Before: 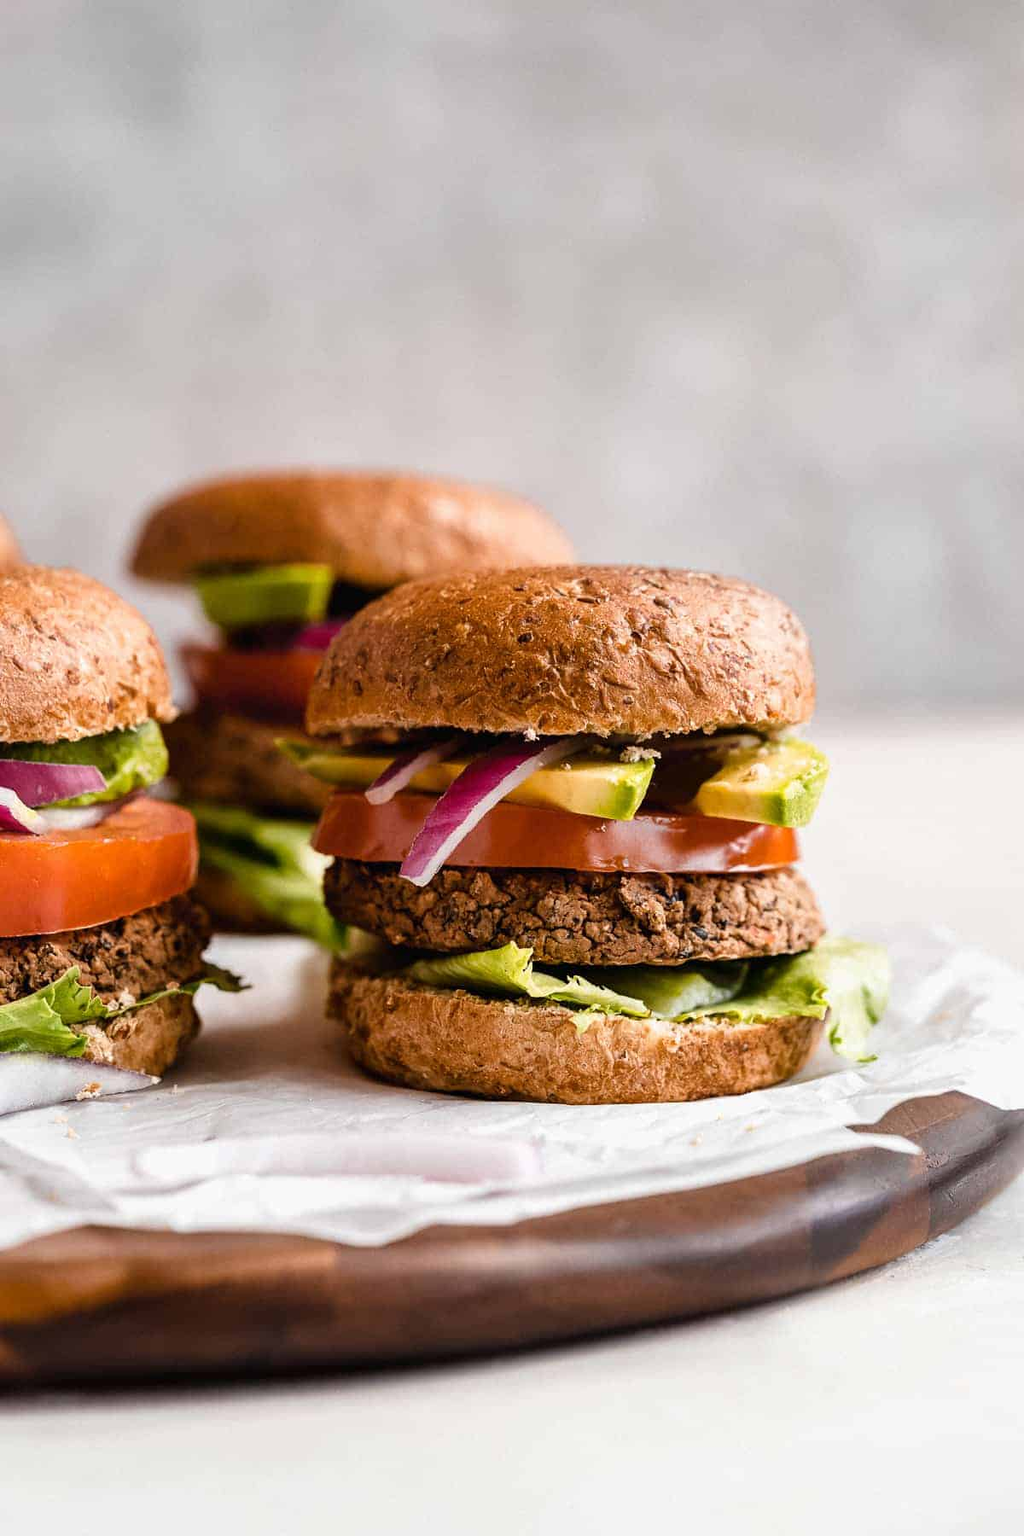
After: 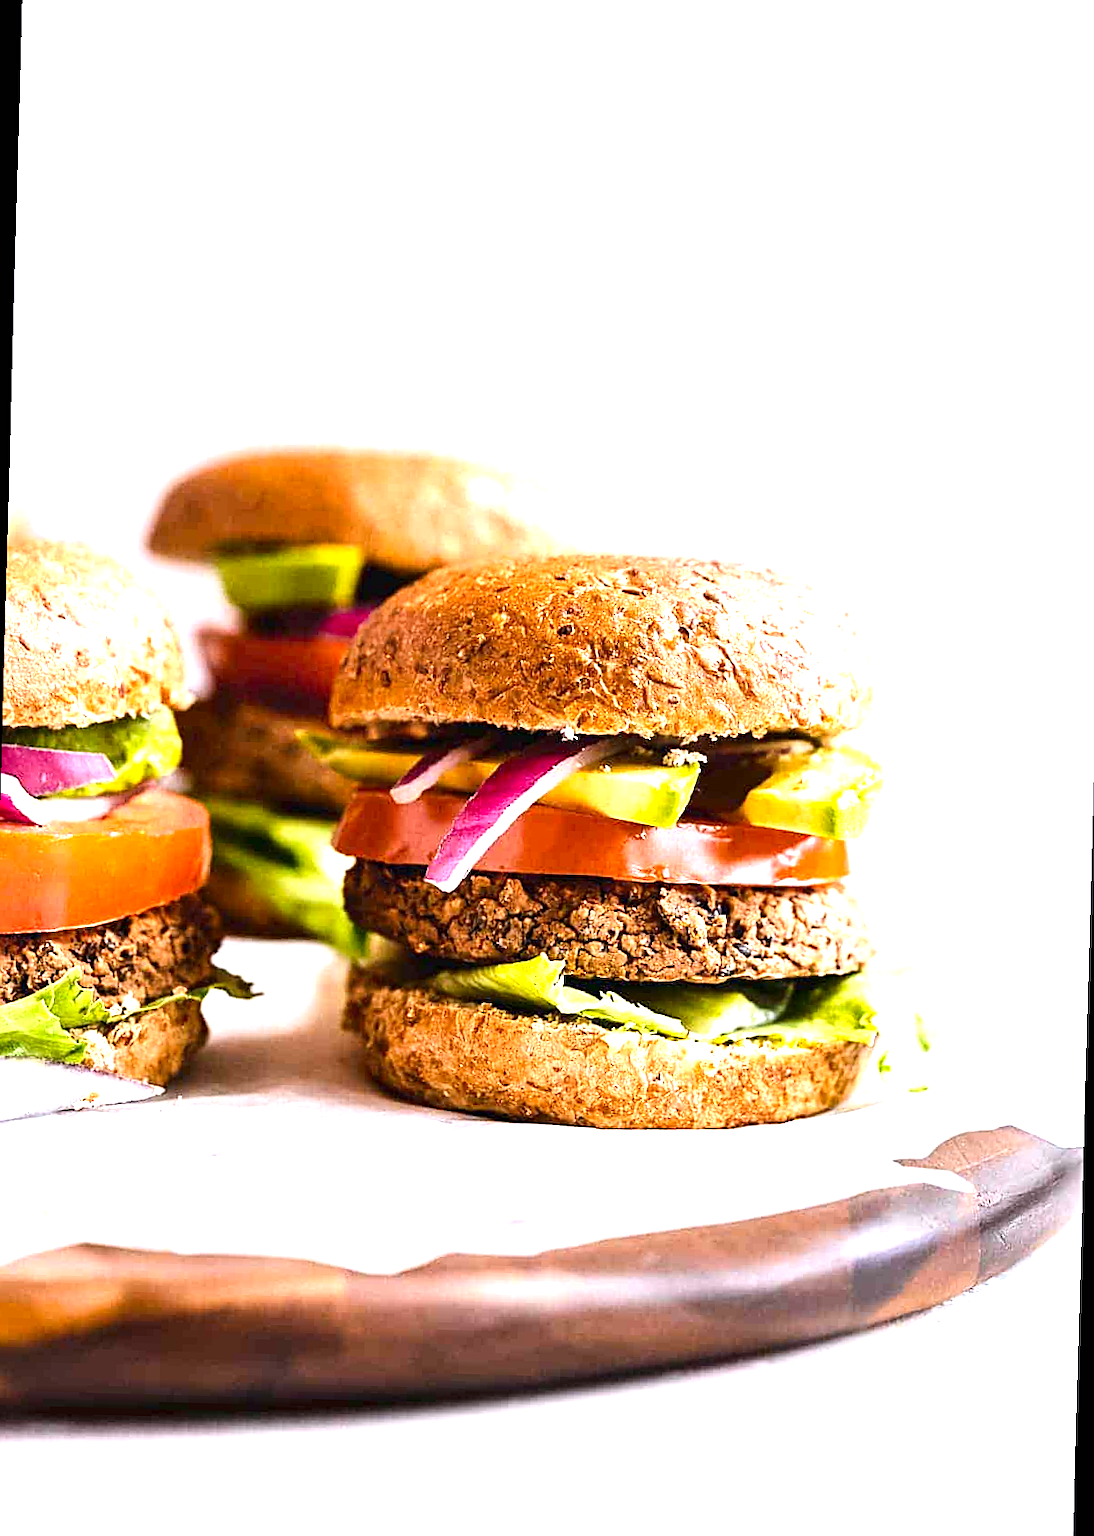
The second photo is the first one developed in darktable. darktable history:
sharpen: on, module defaults
rotate and perspective: rotation 1.57°, crop left 0.018, crop right 0.982, crop top 0.039, crop bottom 0.961
white balance: red 0.984, blue 1.059
contrast brightness saturation: contrast 0.15, brightness -0.01, saturation 0.1
color balance: contrast -0.5%
exposure: black level correction 0, exposure 1.45 EV, compensate exposure bias true, compensate highlight preservation false
